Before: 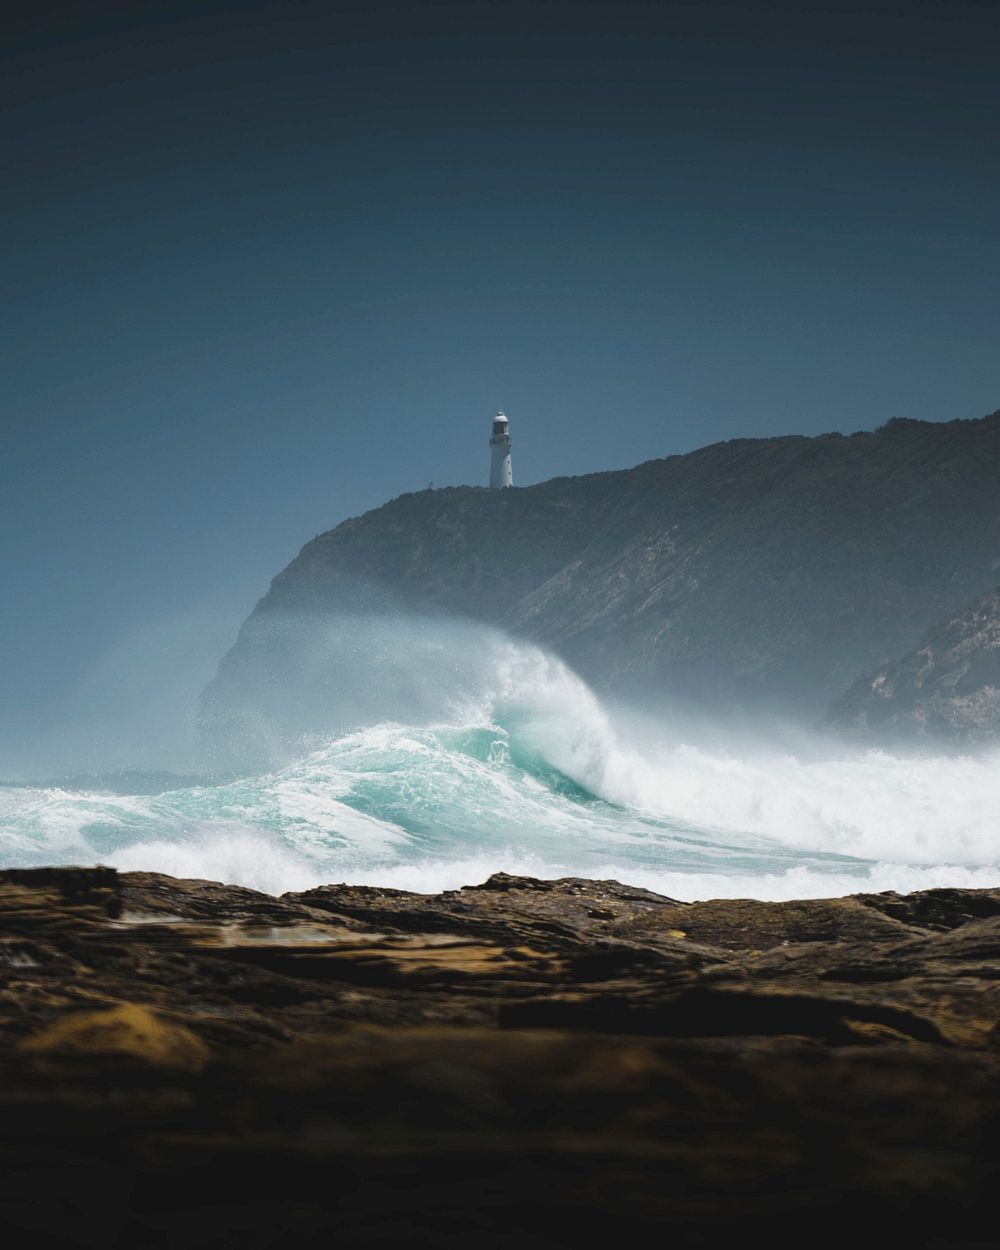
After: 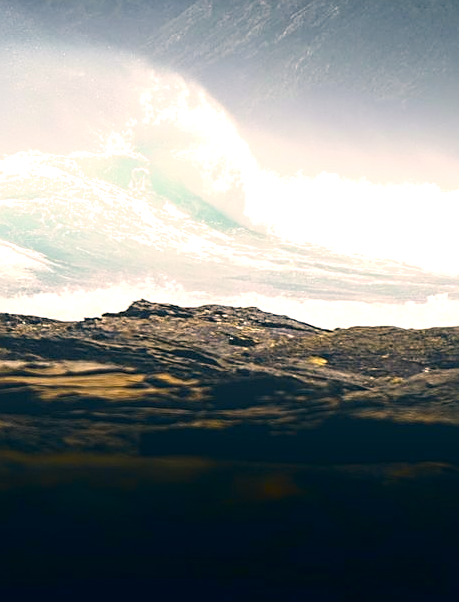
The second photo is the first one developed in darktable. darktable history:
tone equalizer: on, module defaults
crop: left 35.99%, top 45.86%, right 18.092%, bottom 5.928%
color correction: highlights a* 10.27, highlights b* 14.14, shadows a* -9.81, shadows b* -14.86
shadows and highlights: shadows -89.63, highlights 91.92, soften with gaussian
exposure: black level correction 0, exposure 0.691 EV, compensate highlight preservation false
local contrast: detail 110%
sharpen: on, module defaults
